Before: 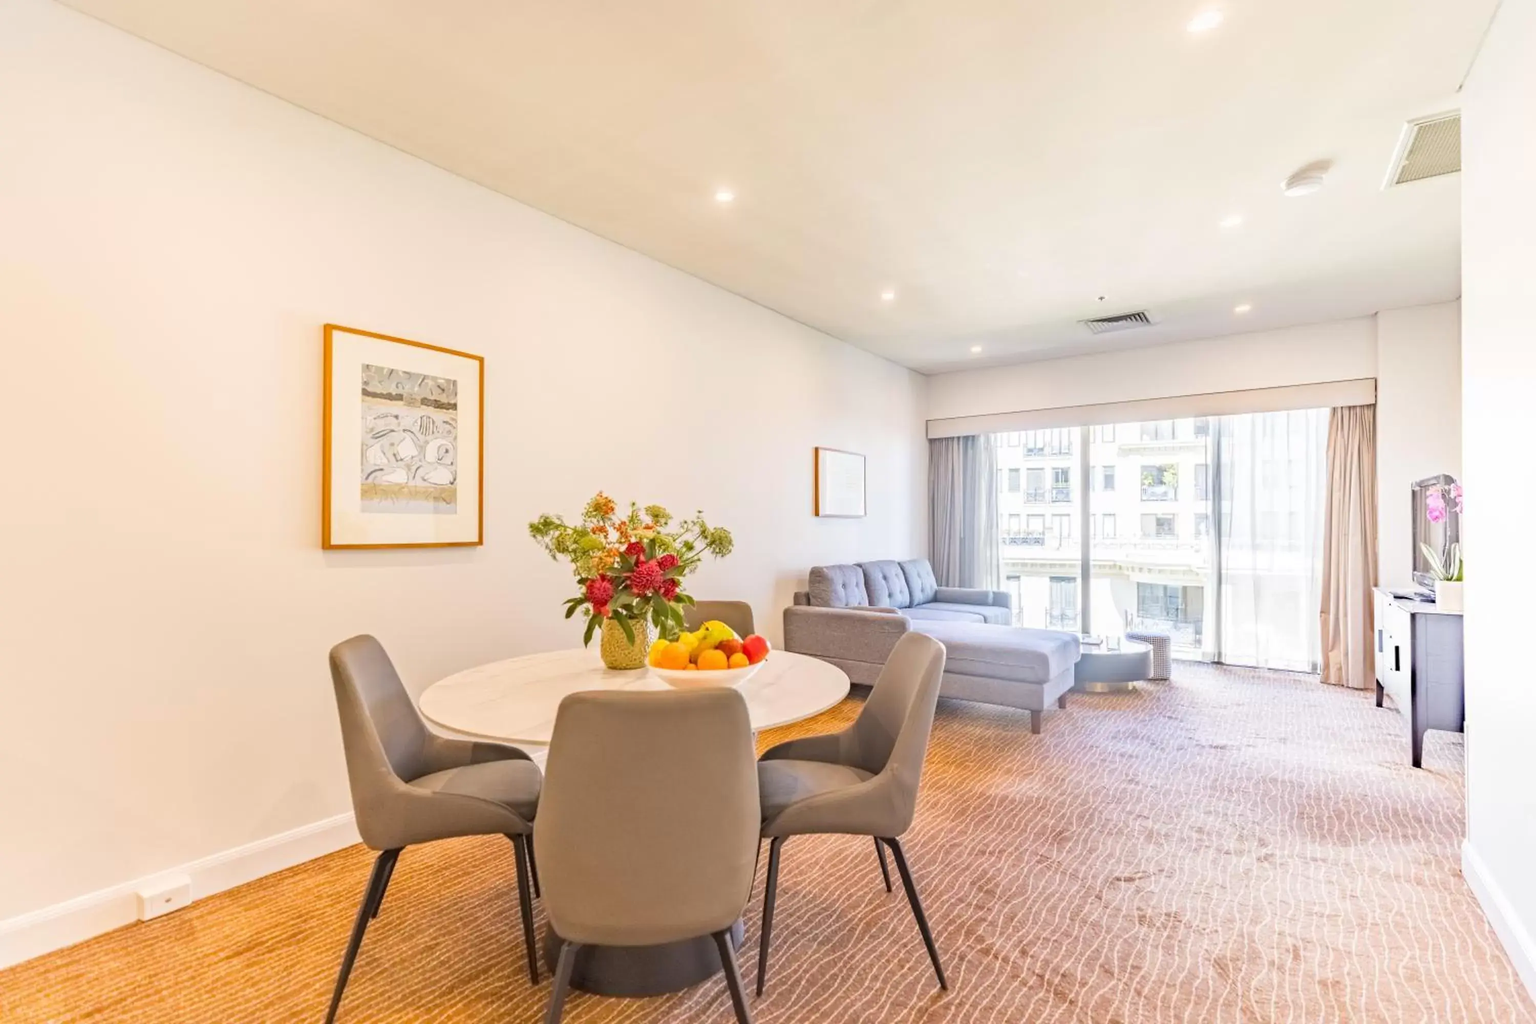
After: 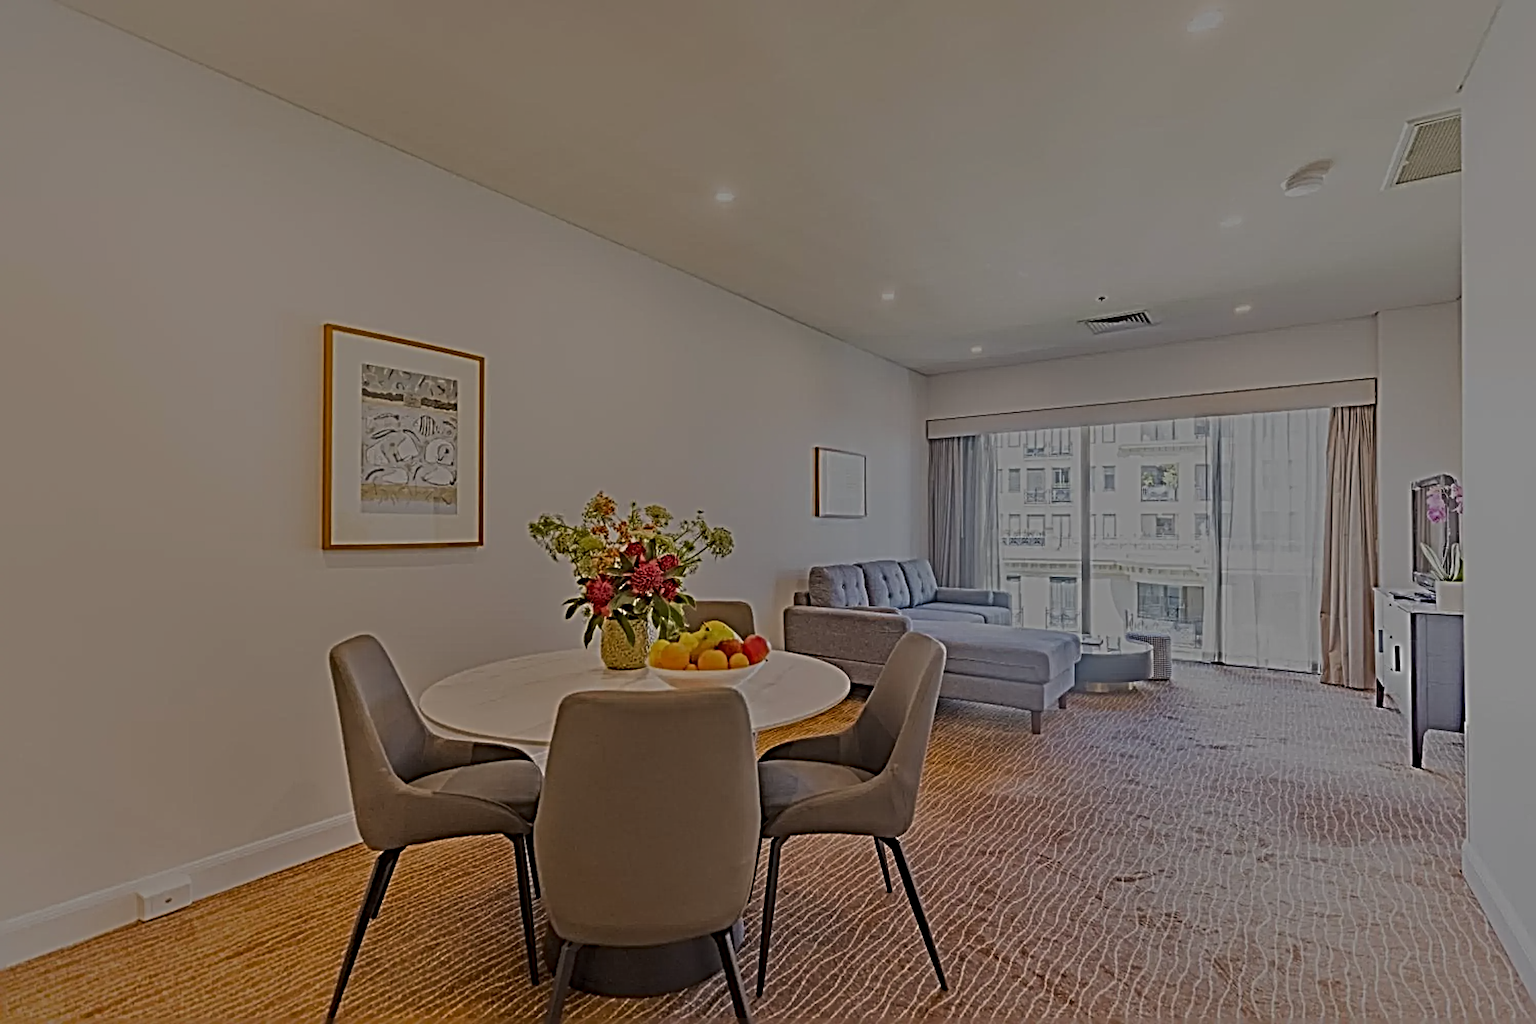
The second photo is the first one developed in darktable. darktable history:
sharpen: radius 6.299, amount 1.808, threshold 0.145
tone equalizer: -8 EV -1.99 EV, -7 EV -2 EV, -6 EV -1.98 EV, -5 EV -1.96 EV, -4 EV -2 EV, -3 EV -1.97 EV, -2 EV -1.99 EV, -1 EV -1.63 EV, +0 EV -1.97 EV
